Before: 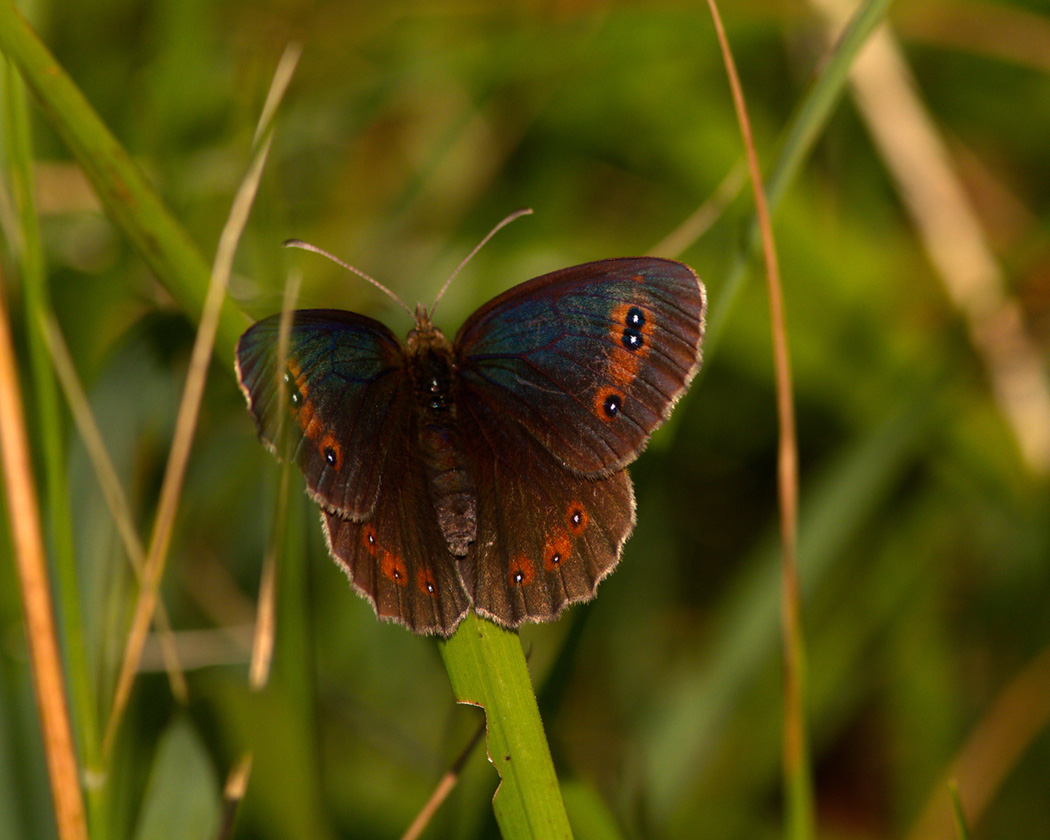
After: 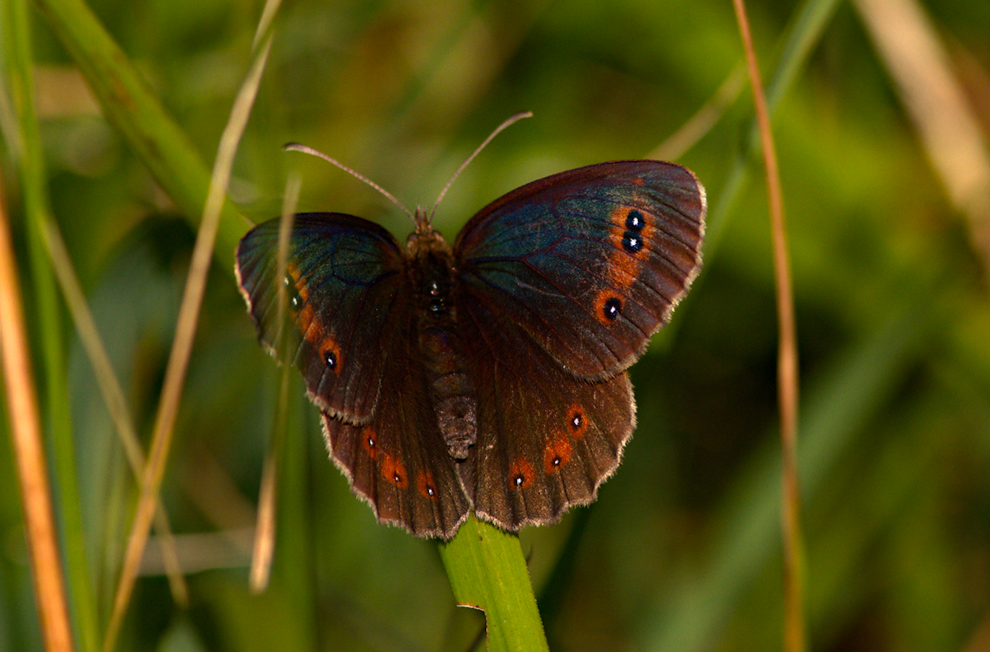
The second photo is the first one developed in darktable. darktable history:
crop and rotate: angle 0.073°, top 11.577%, right 5.48%, bottom 10.67%
haze removal: compatibility mode true, adaptive false
